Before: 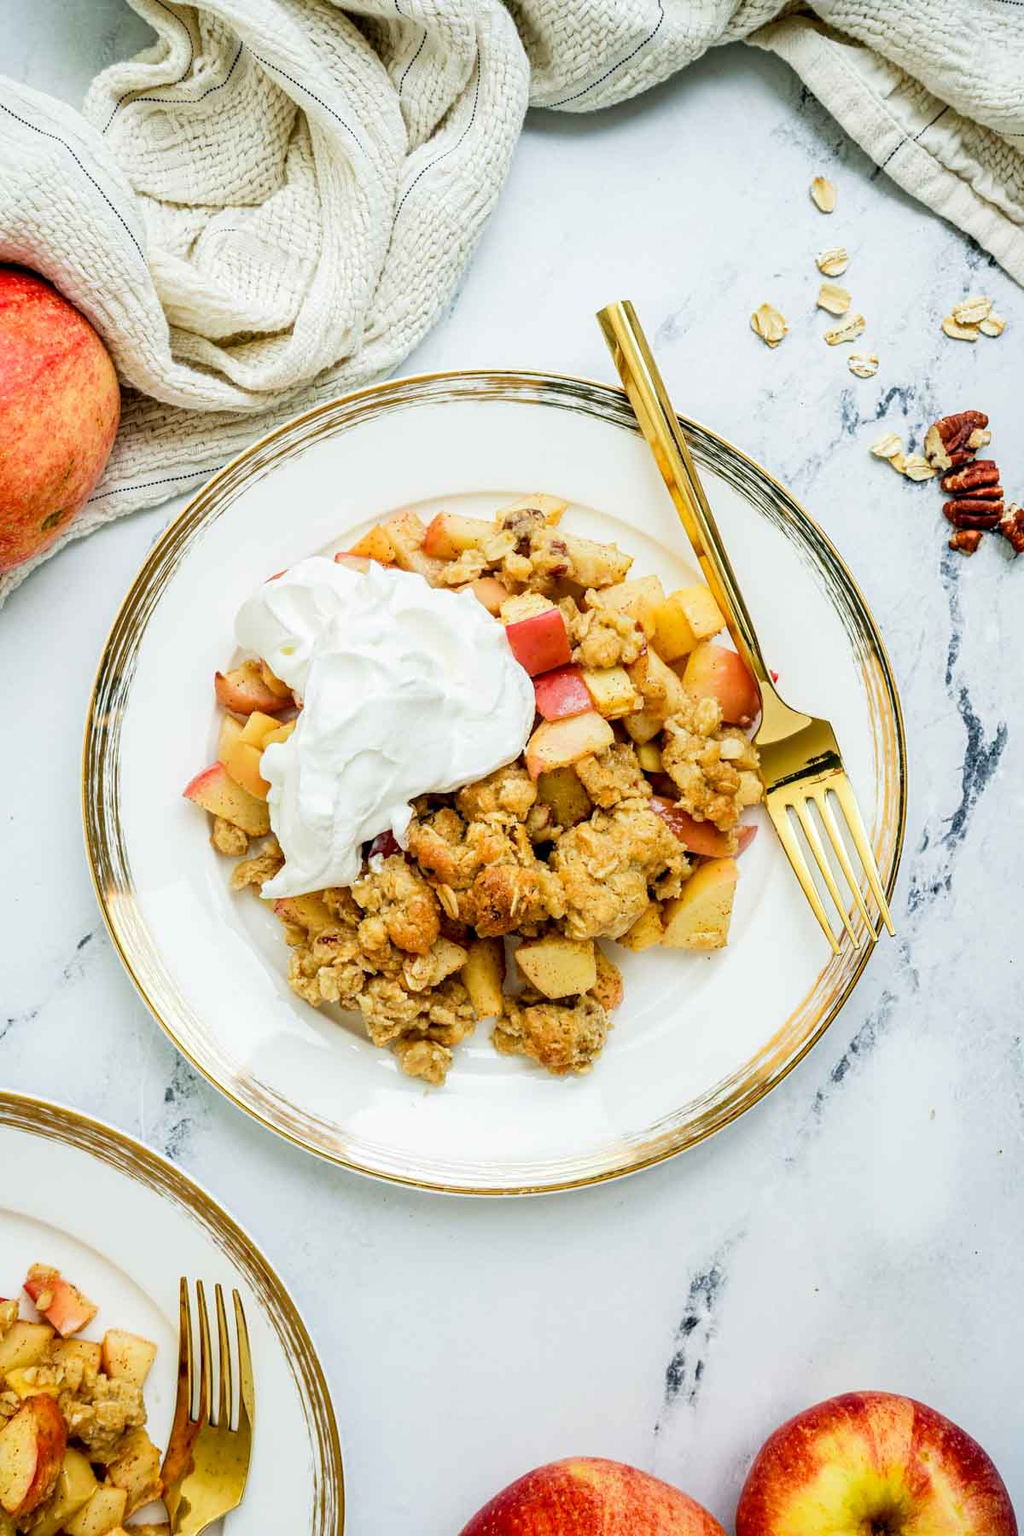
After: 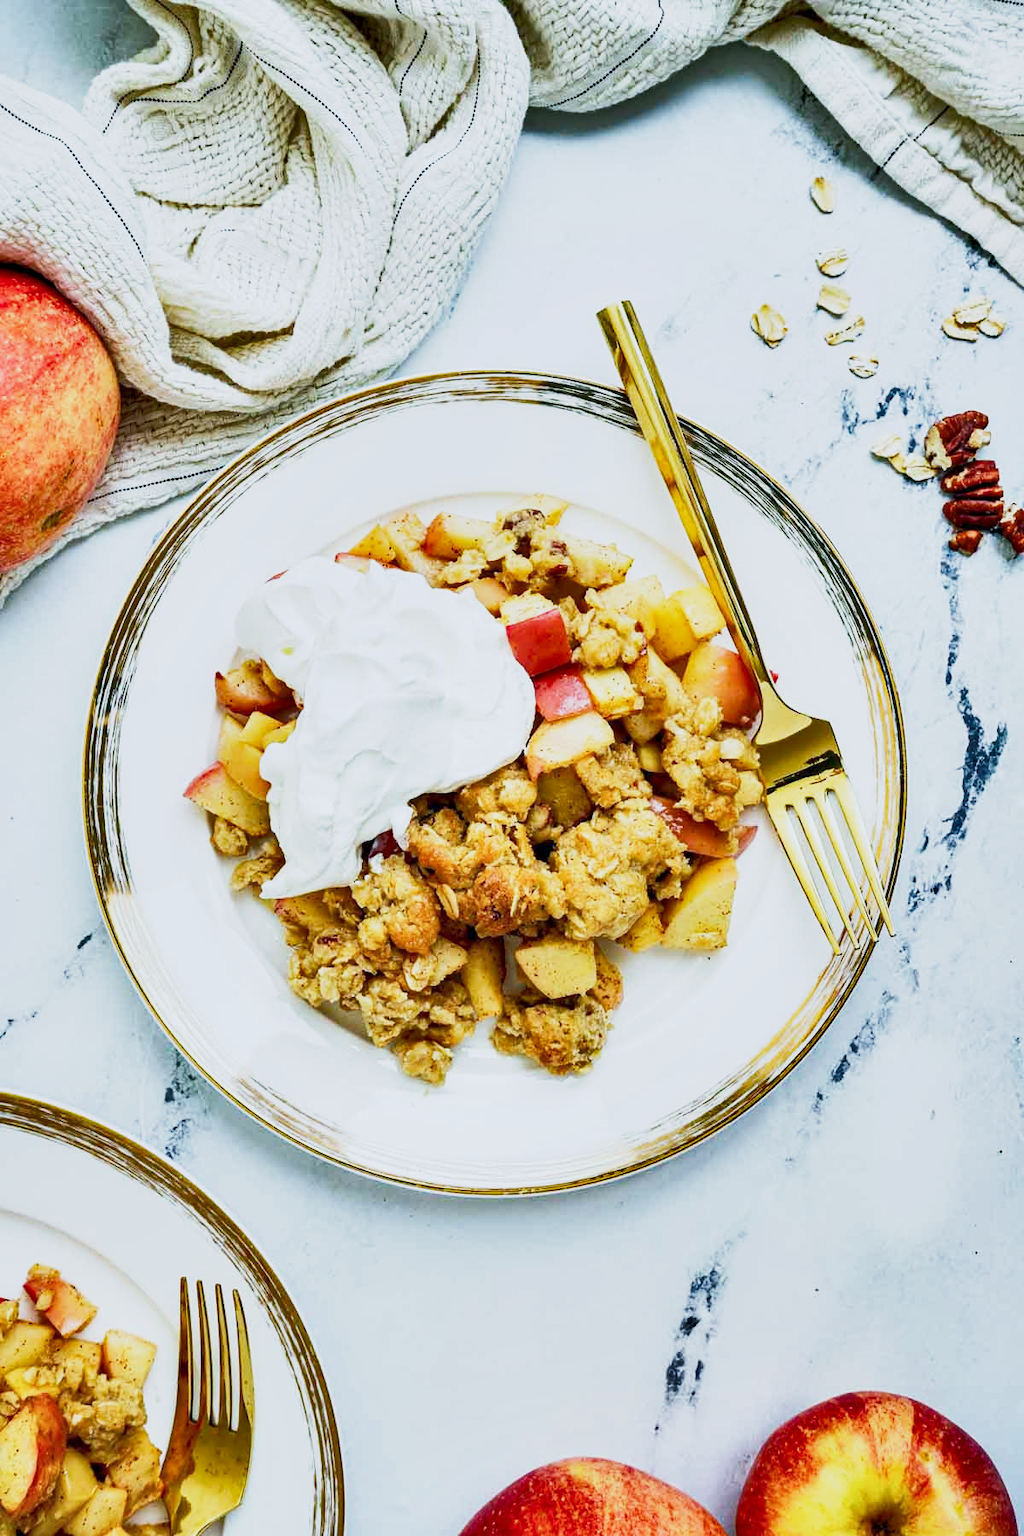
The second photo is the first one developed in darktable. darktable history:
shadows and highlights: soften with gaussian
base curve: curves: ch0 [(0, 0) (0.088, 0.125) (0.176, 0.251) (0.354, 0.501) (0.613, 0.749) (1, 0.877)], preserve colors none
color calibration: illuminant as shot in camera, x 0.369, y 0.376, temperature 4323.62 K, gamut compression 1.64
haze removal: compatibility mode true, adaptive false
